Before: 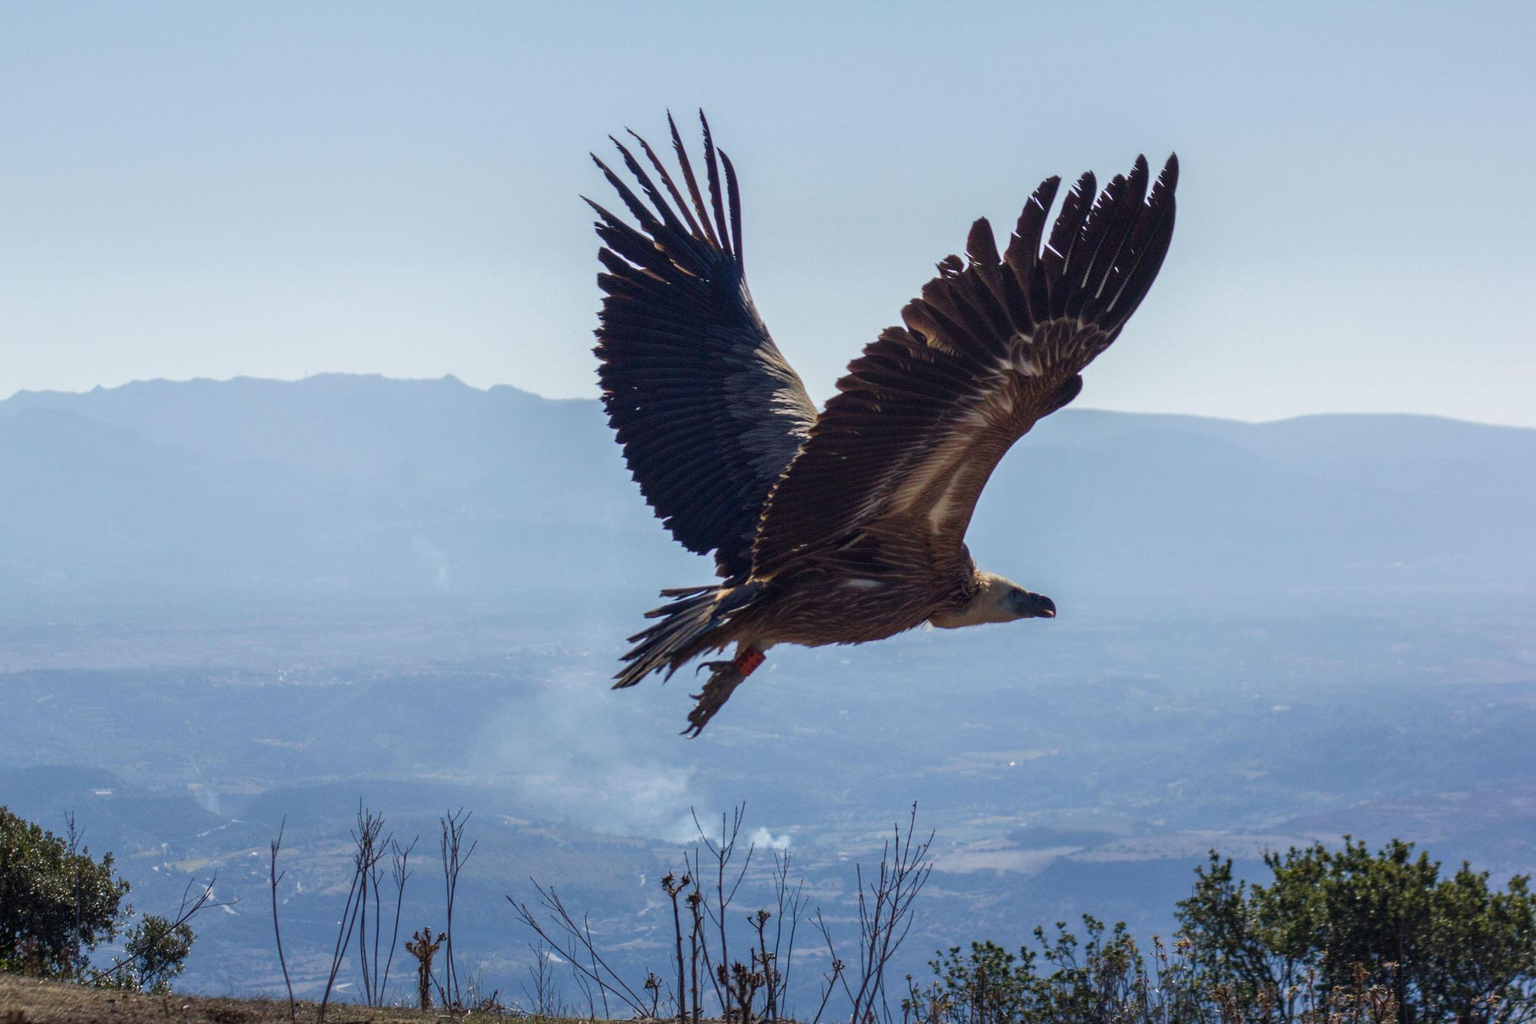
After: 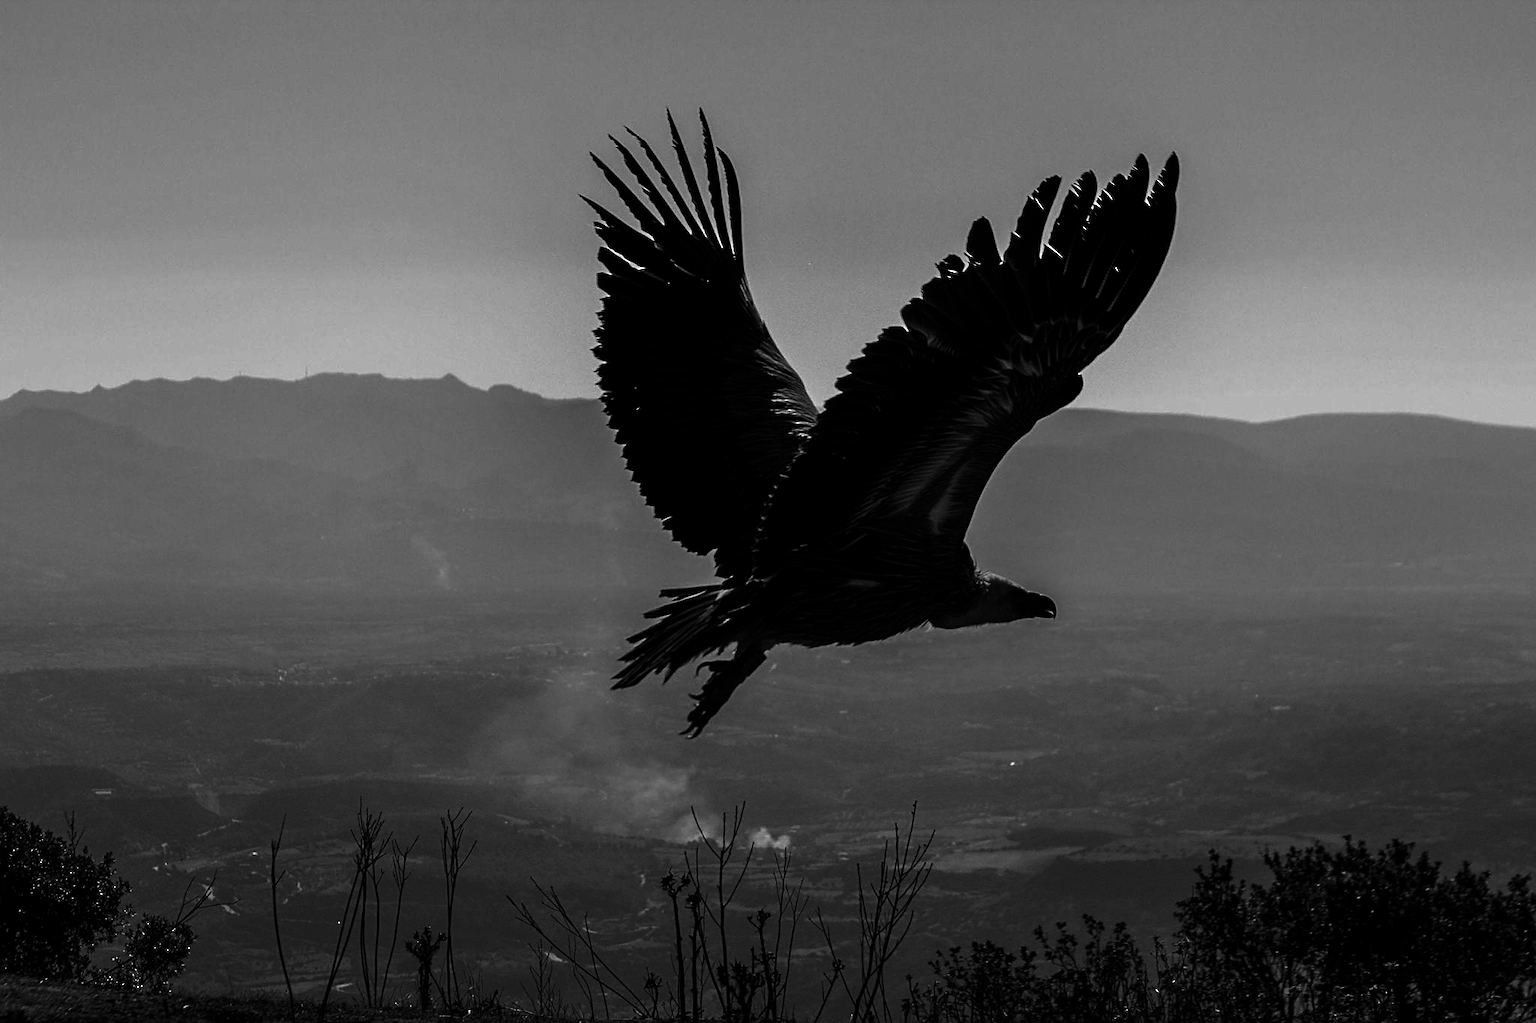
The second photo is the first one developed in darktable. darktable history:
sharpen: on, module defaults
contrast brightness saturation: contrast 0.02, brightness -1, saturation -1
tone equalizer: on, module defaults
